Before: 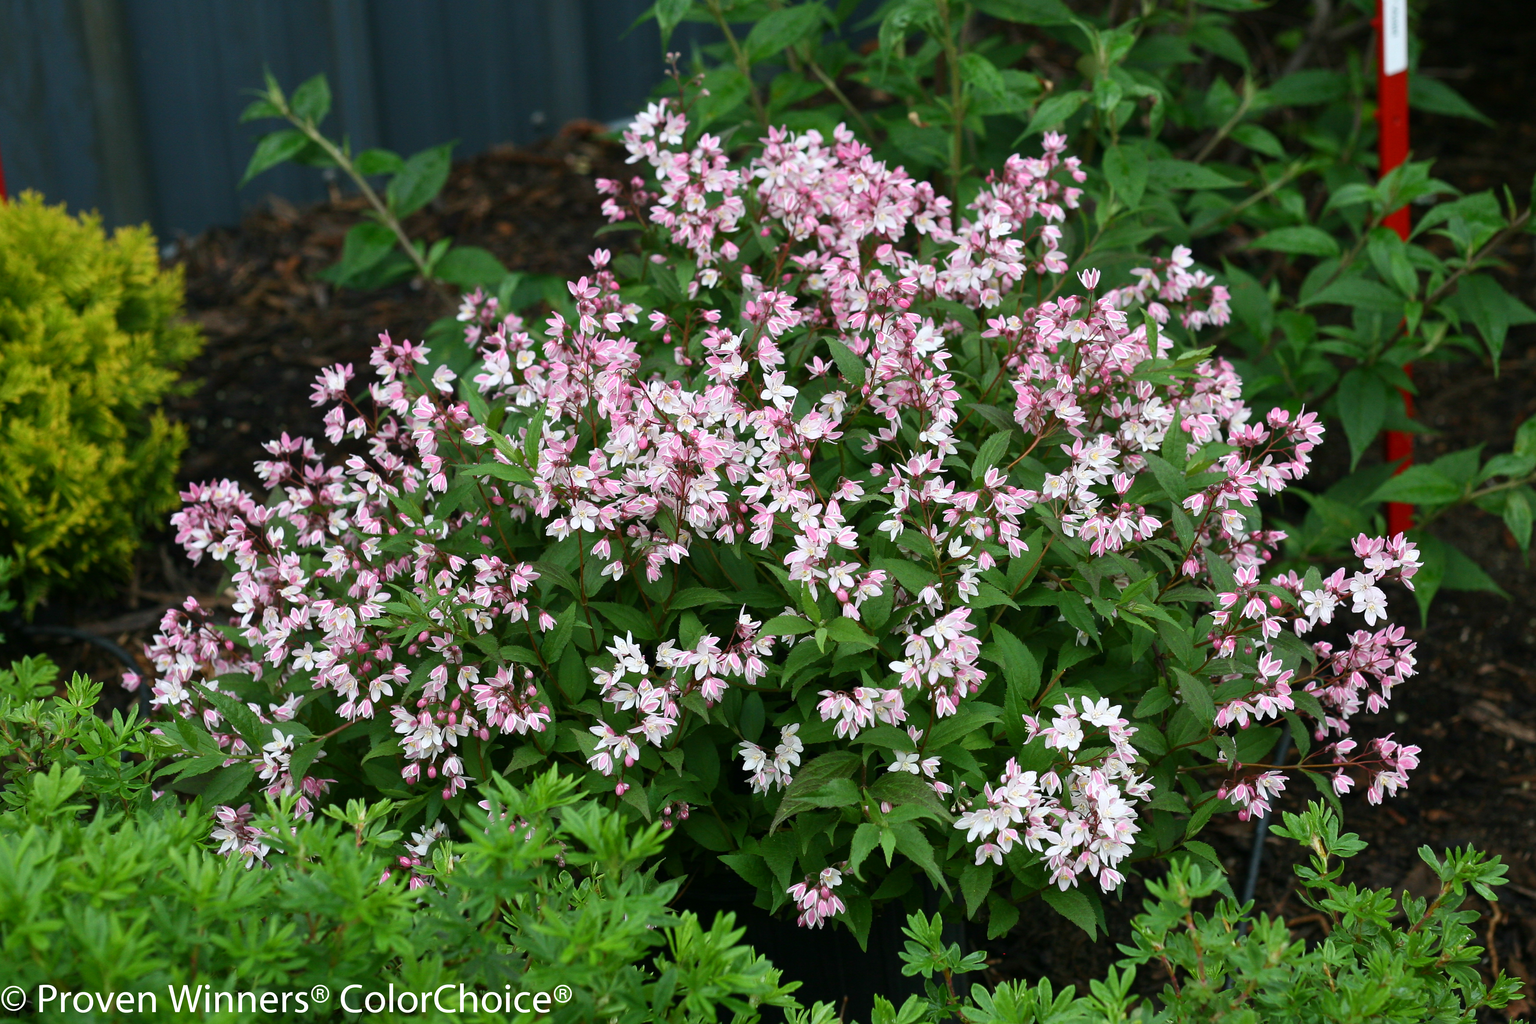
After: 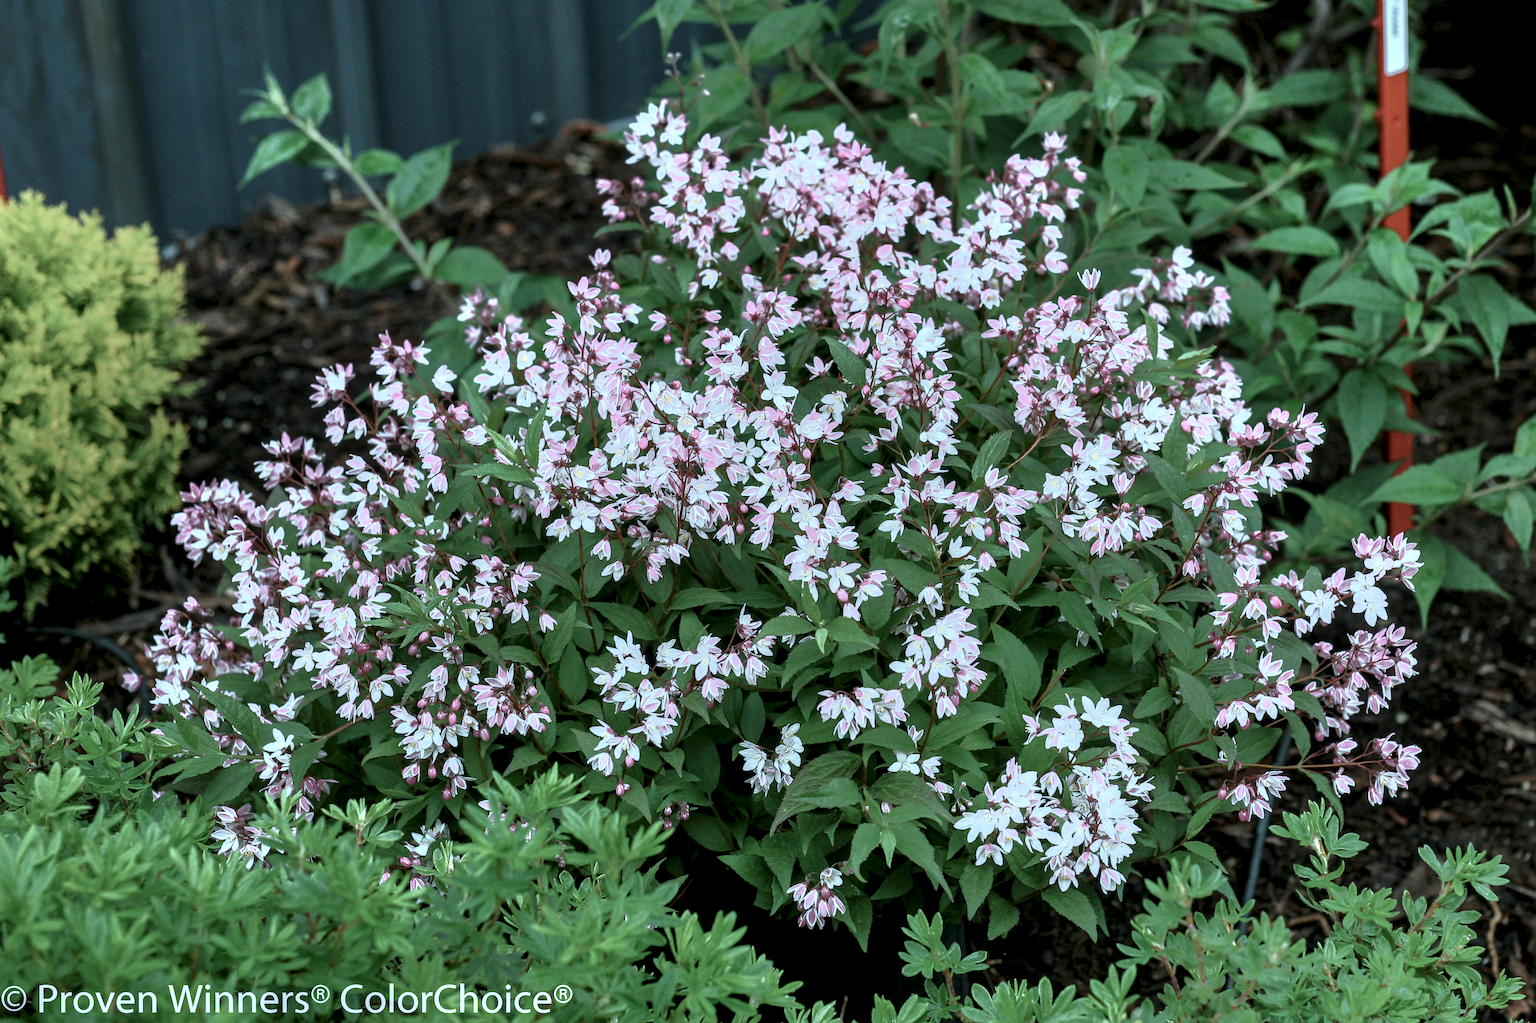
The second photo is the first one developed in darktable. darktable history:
local contrast: highlights 60%, shadows 60%, detail 160%
color correction: highlights a* -12.64, highlights b* -18.1, saturation 0.7
tone equalizer: -7 EV -0.63 EV, -6 EV 1 EV, -5 EV -0.45 EV, -4 EV 0.43 EV, -3 EV 0.41 EV, -2 EV 0.15 EV, -1 EV -0.15 EV, +0 EV -0.39 EV, smoothing diameter 25%, edges refinement/feathering 10, preserve details guided filter
